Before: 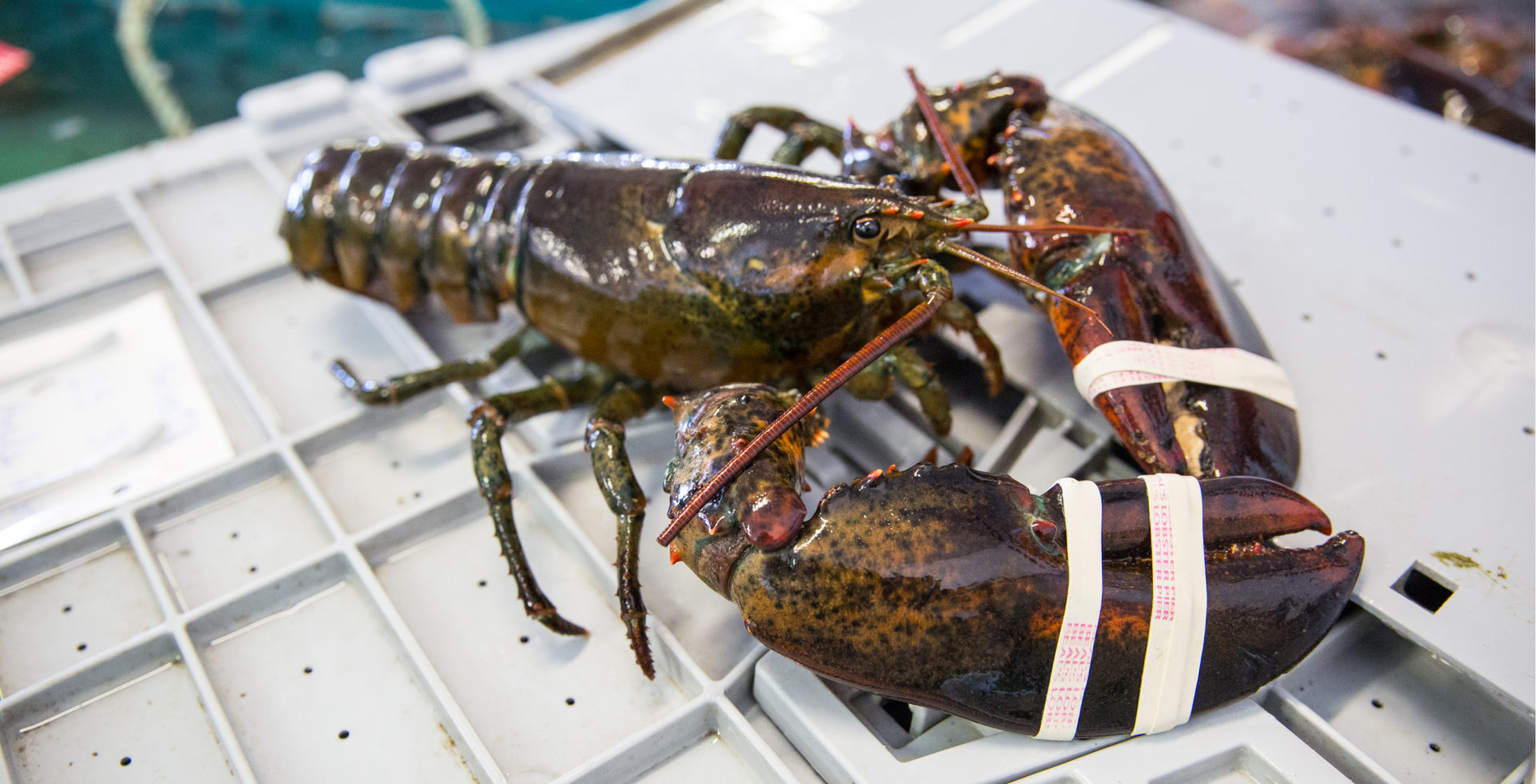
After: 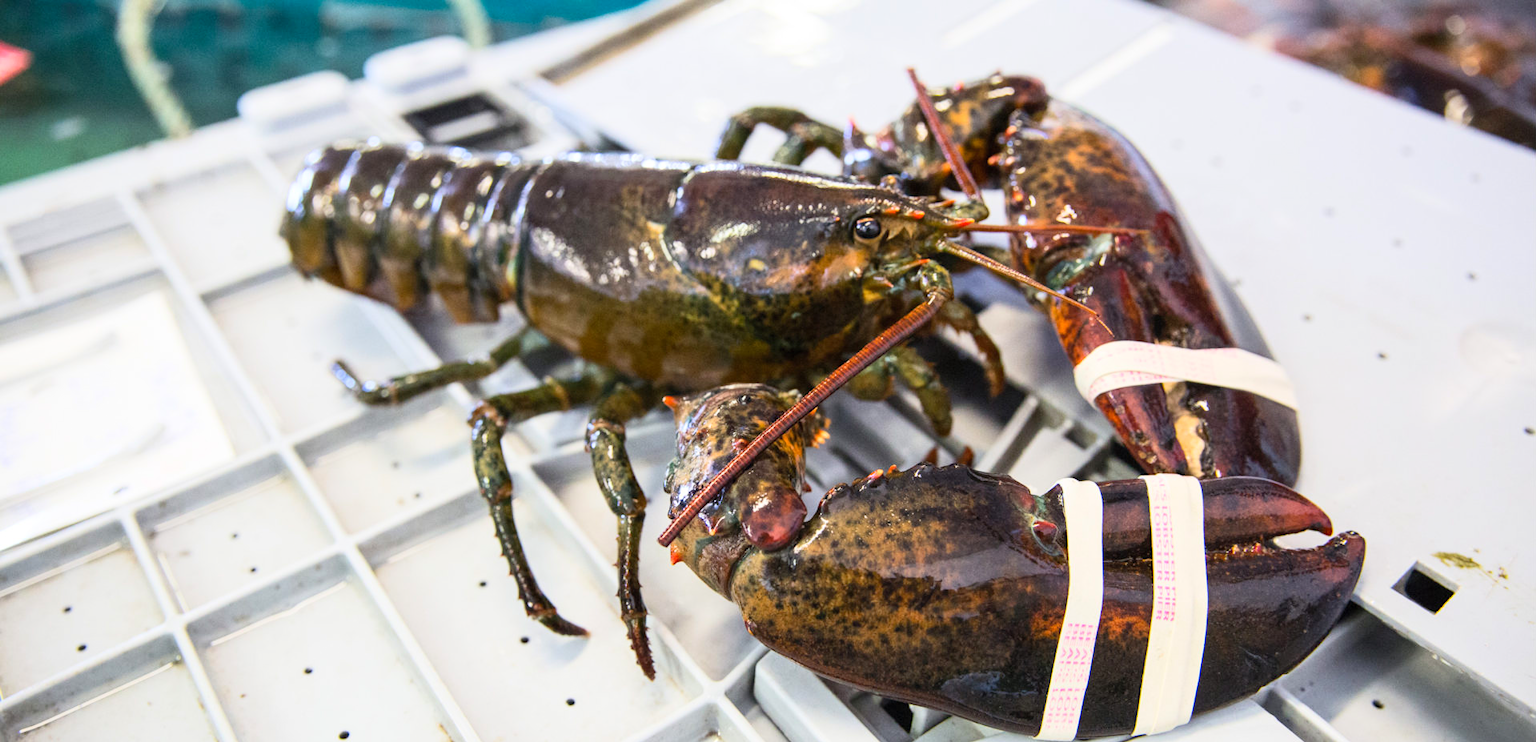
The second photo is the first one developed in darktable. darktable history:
crop and rotate: top 0.014%, bottom 5.234%
contrast brightness saturation: contrast 0.202, brightness 0.147, saturation 0.143
